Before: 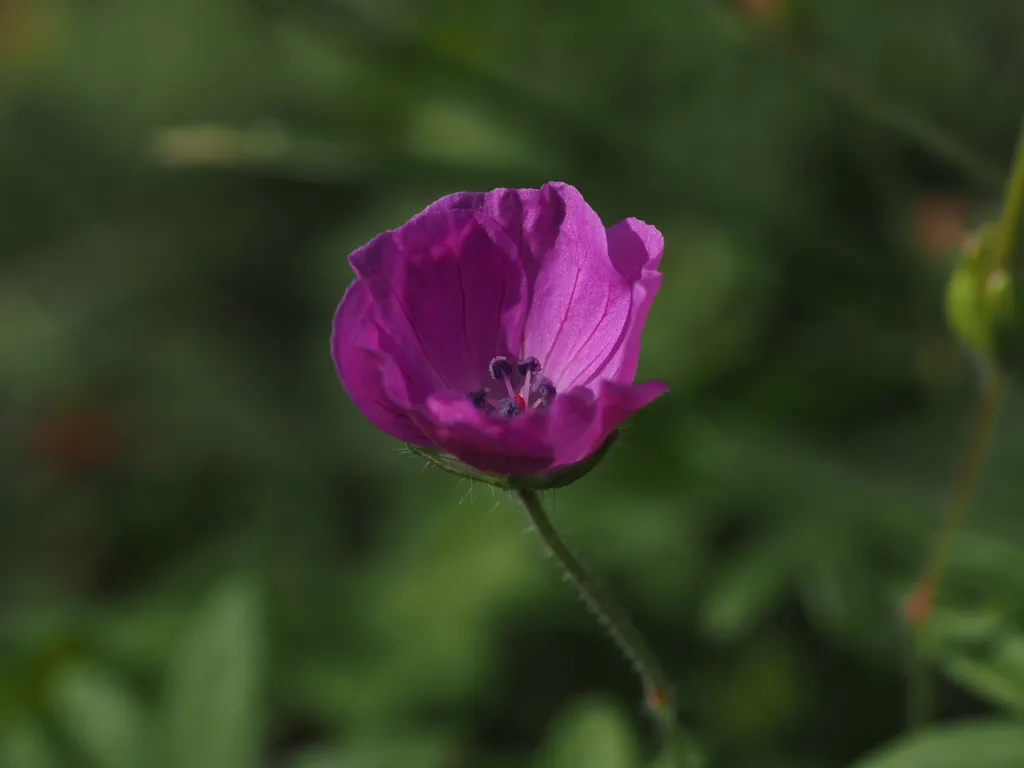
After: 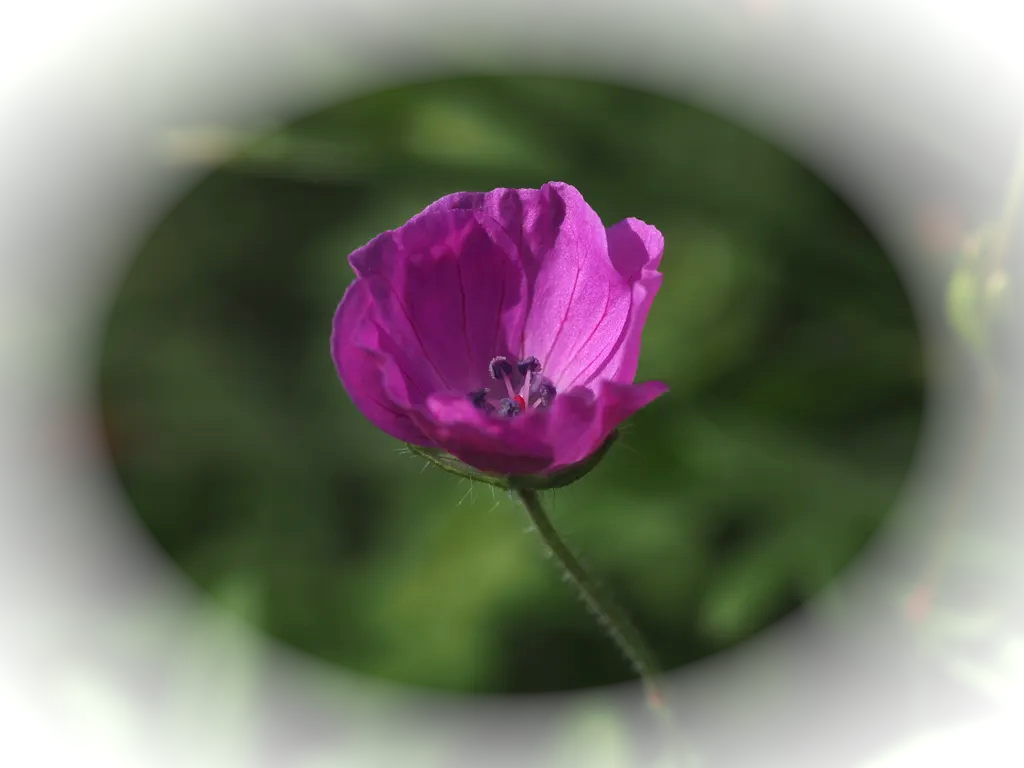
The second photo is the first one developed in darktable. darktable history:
exposure: black level correction 0, exposure 0.498 EV, compensate highlight preservation false
vignetting: brightness 0.997, saturation -0.489, automatic ratio true
